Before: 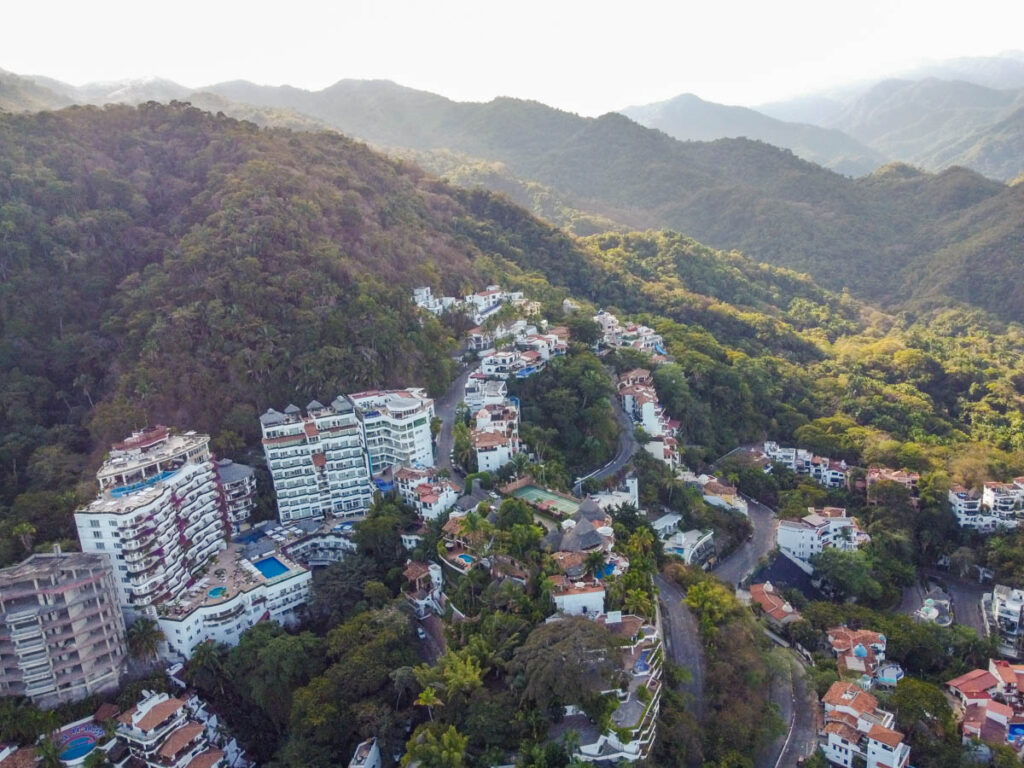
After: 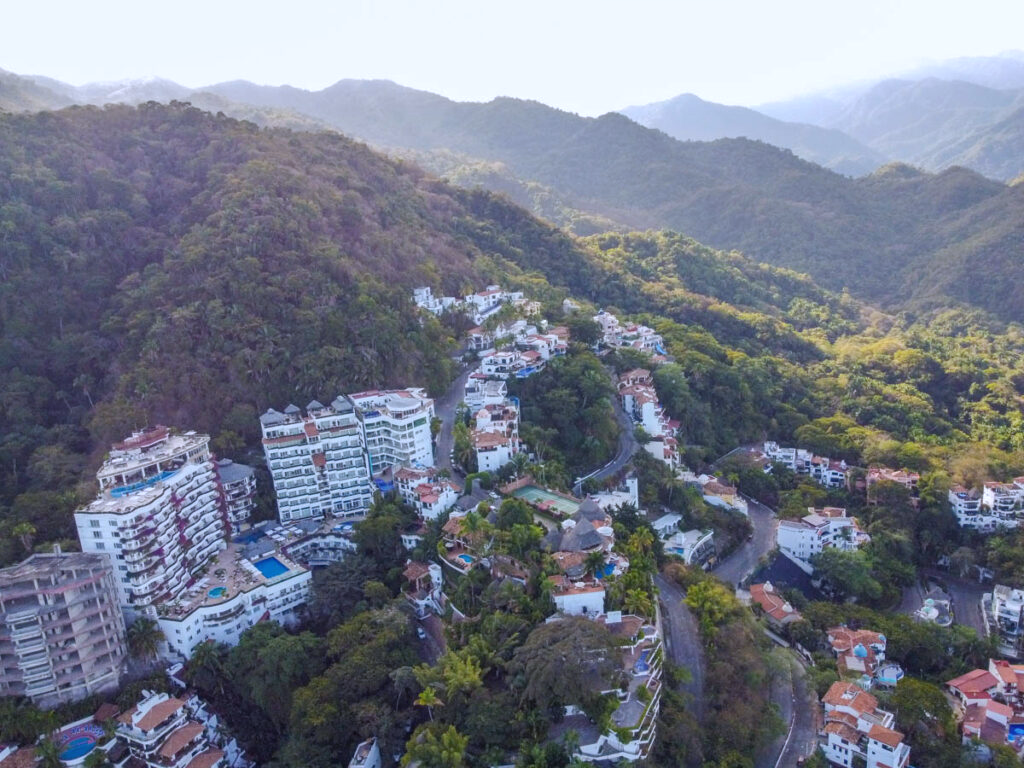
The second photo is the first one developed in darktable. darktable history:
shadows and highlights: shadows 25, highlights -25
white balance: red 0.967, blue 1.119, emerald 0.756
